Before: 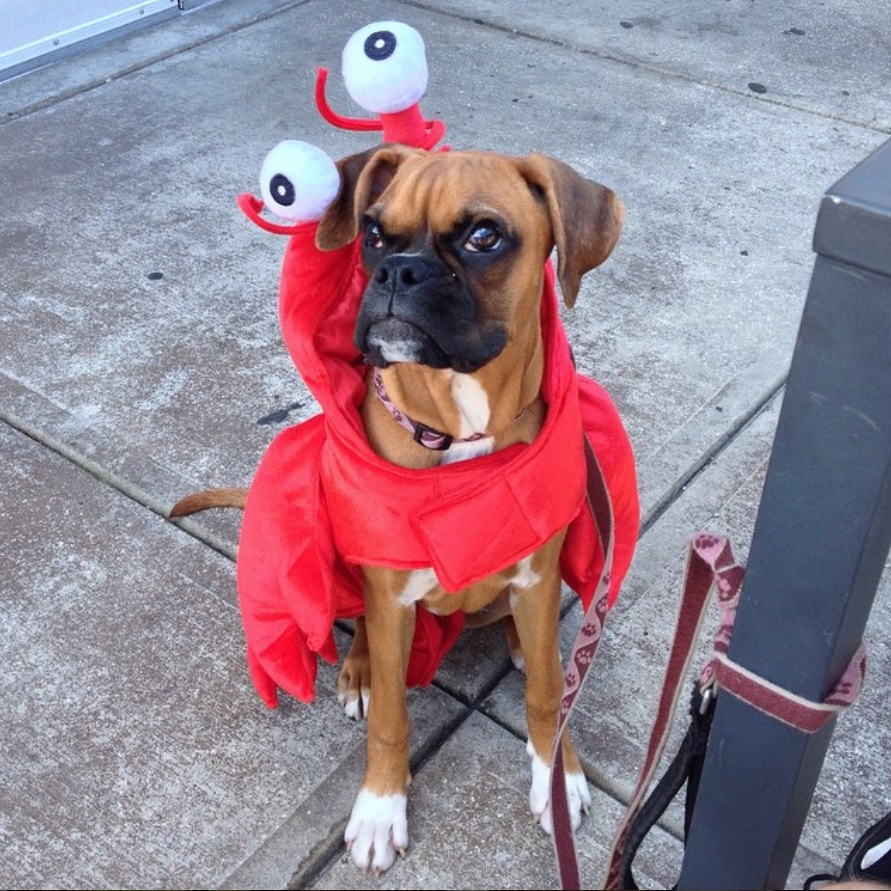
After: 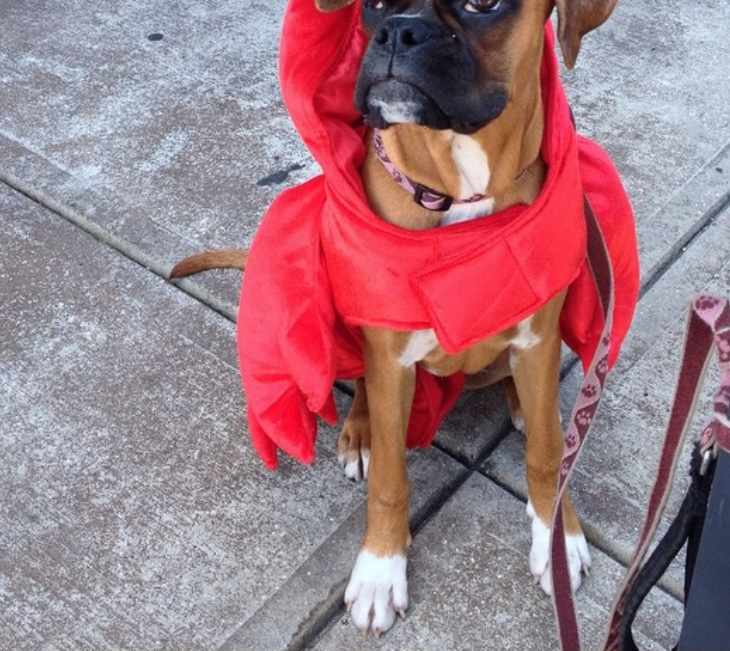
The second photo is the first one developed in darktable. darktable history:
crop: top 26.874%, right 17.982%
